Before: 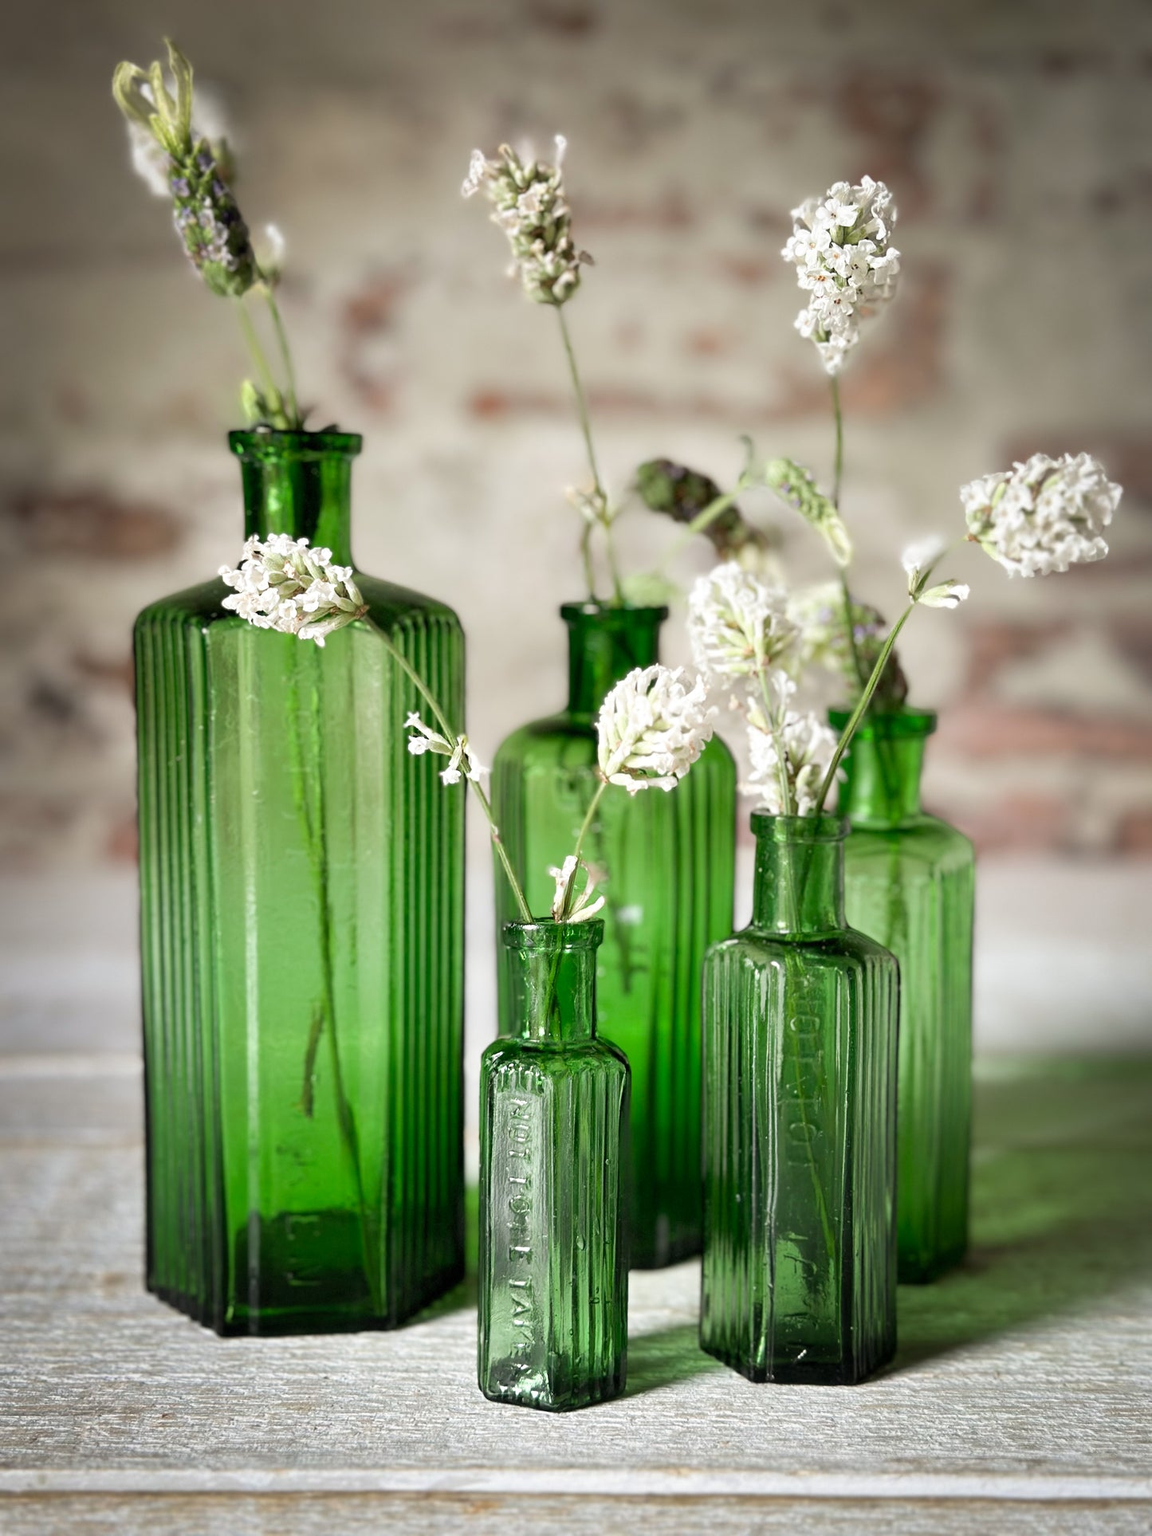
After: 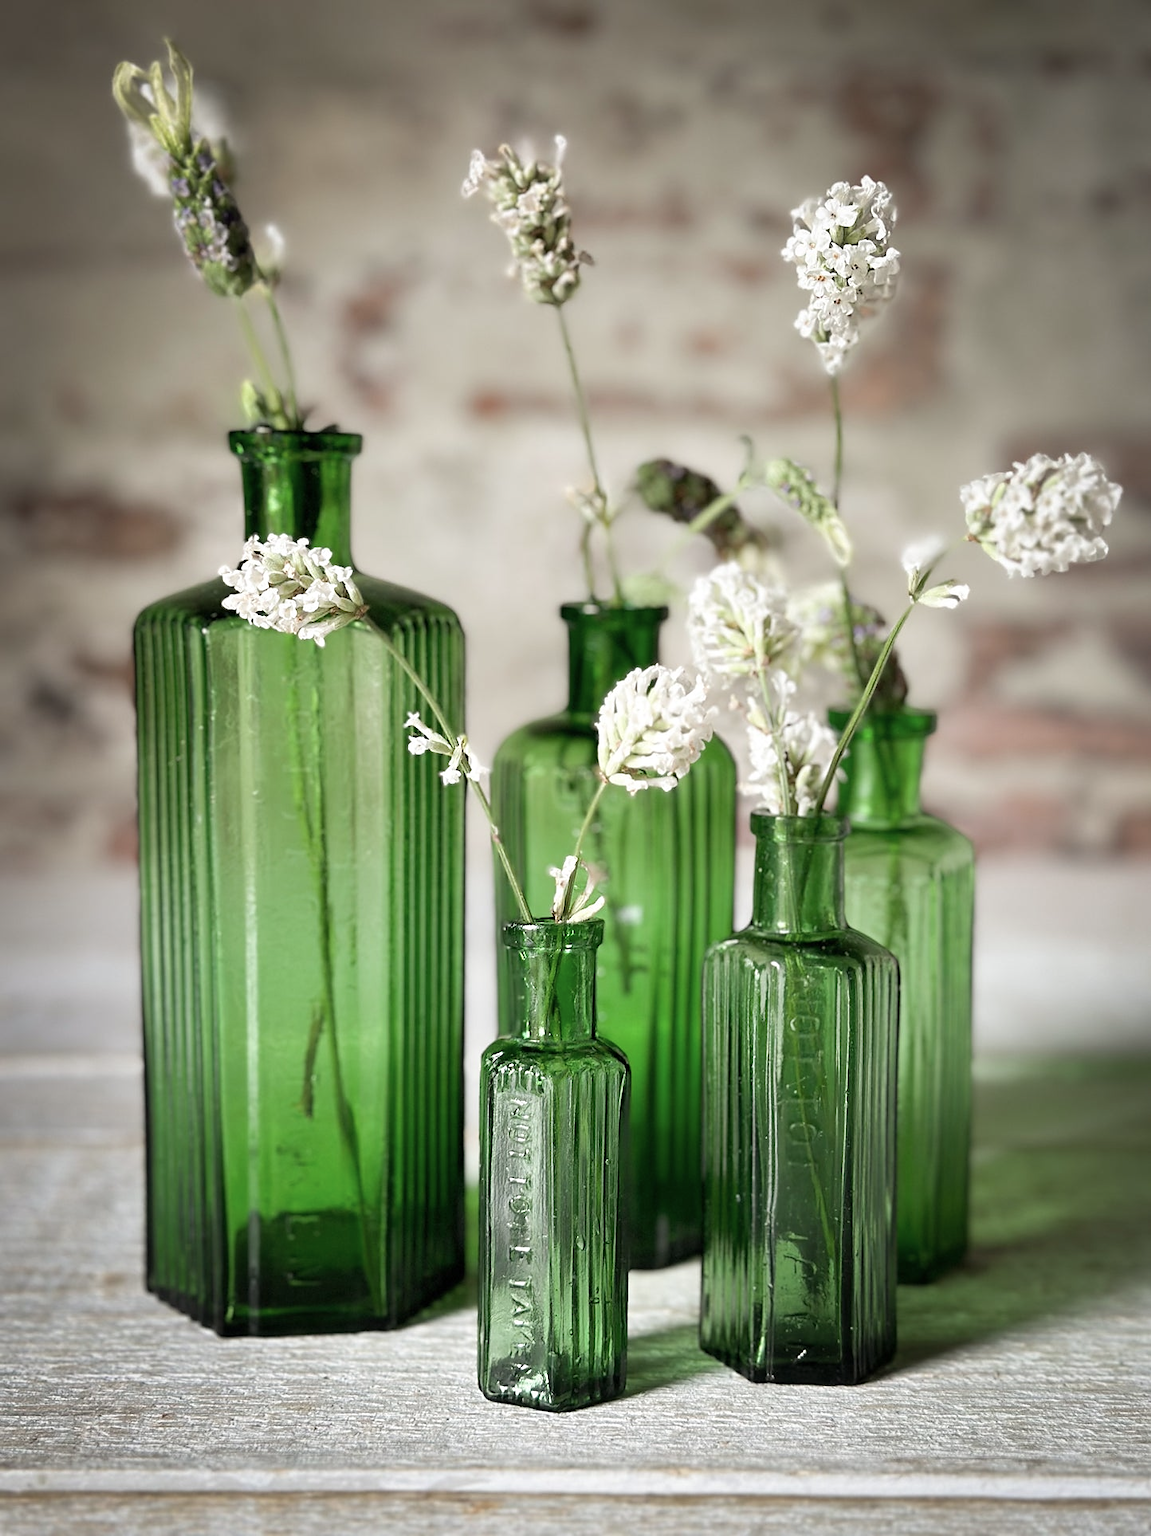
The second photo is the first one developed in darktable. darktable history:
sharpen: radius 1.458, amount 0.398, threshold 1.271
contrast brightness saturation: saturation -0.17
